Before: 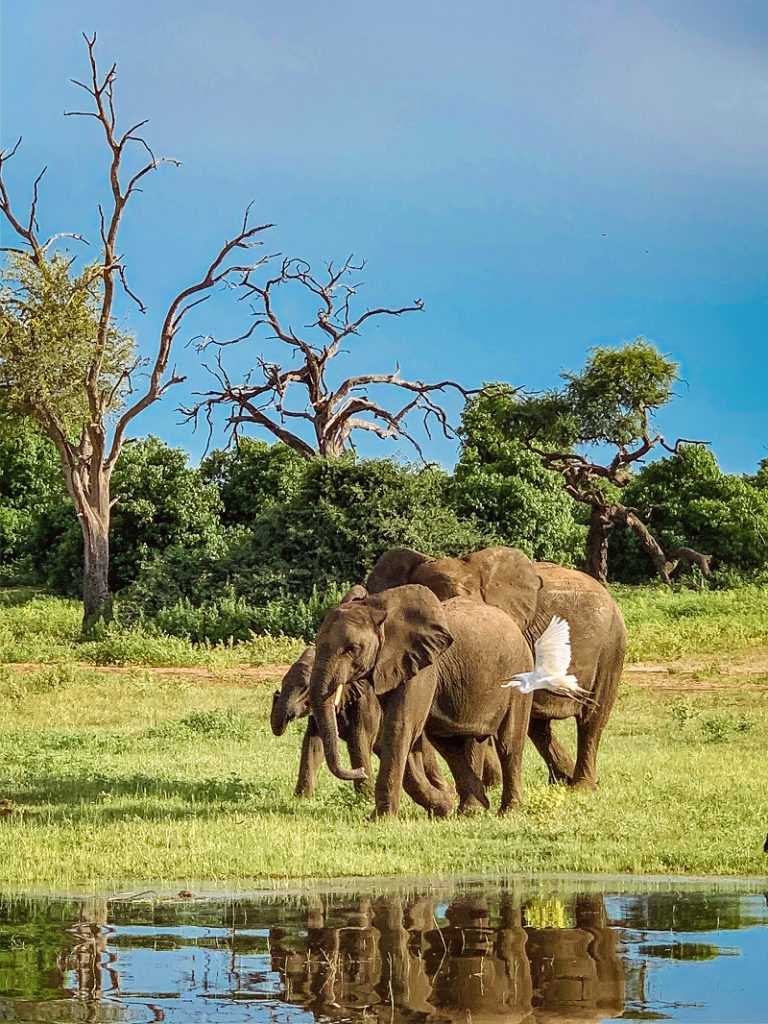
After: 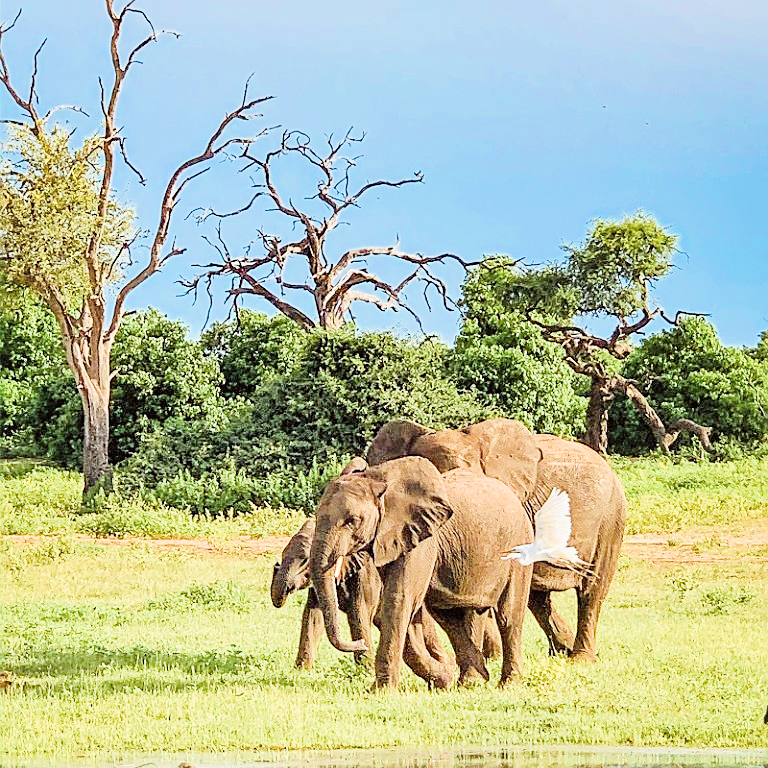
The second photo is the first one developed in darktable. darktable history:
sharpen: on, module defaults
exposure: exposure 2.003 EV, compensate highlight preservation false
crop and rotate: top 12.5%, bottom 12.5%
filmic rgb: black relative exposure -7.15 EV, white relative exposure 5.36 EV, hardness 3.02
